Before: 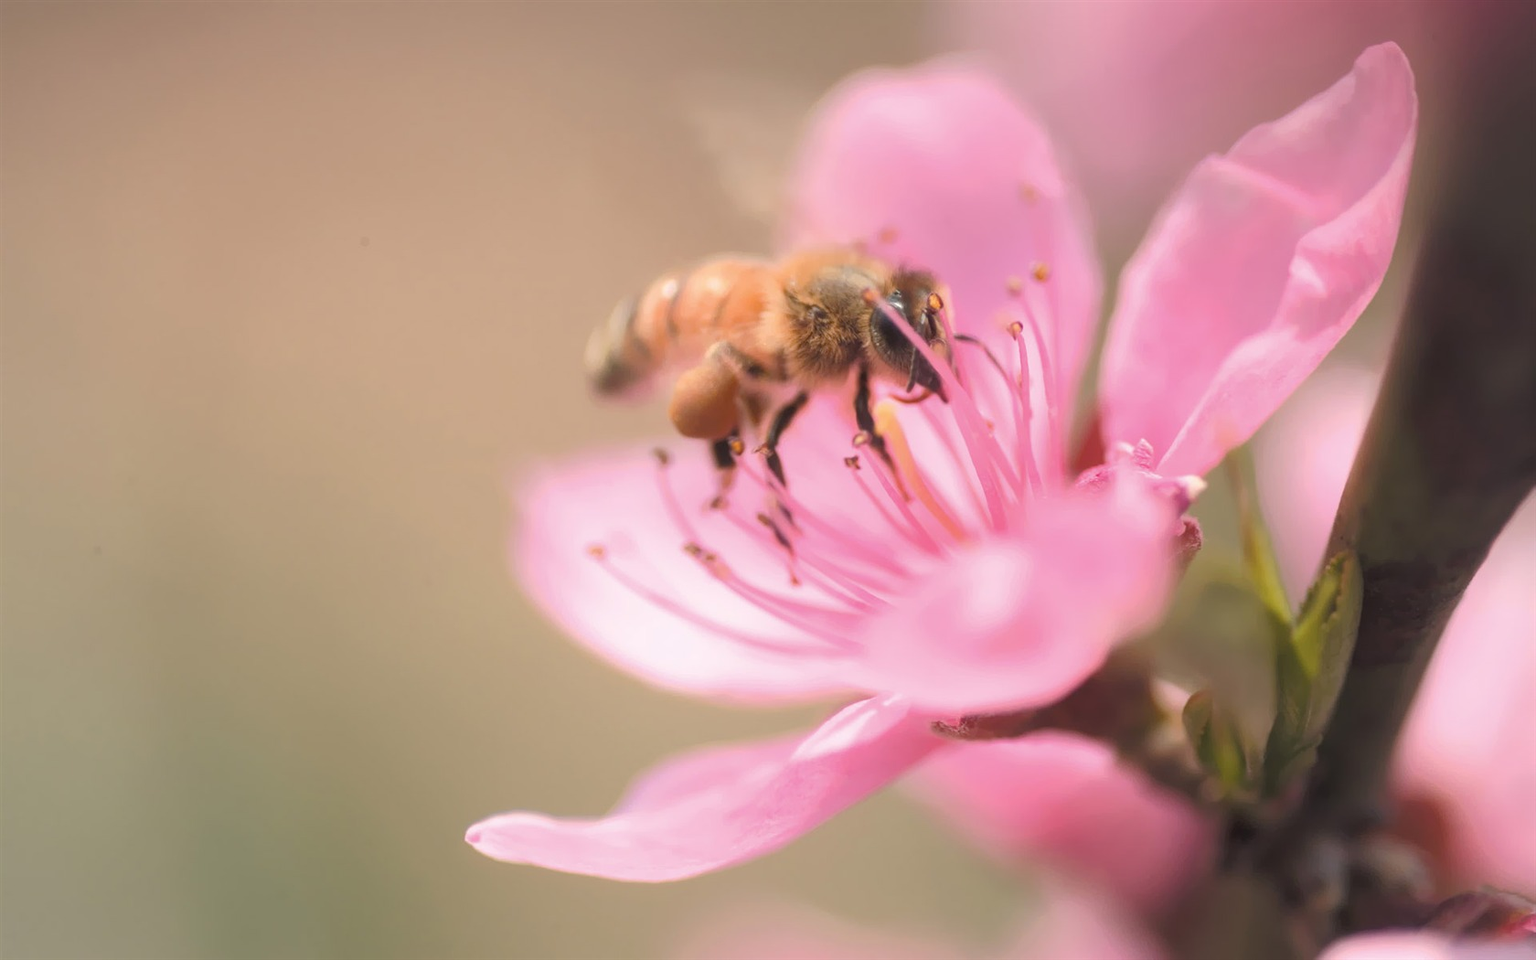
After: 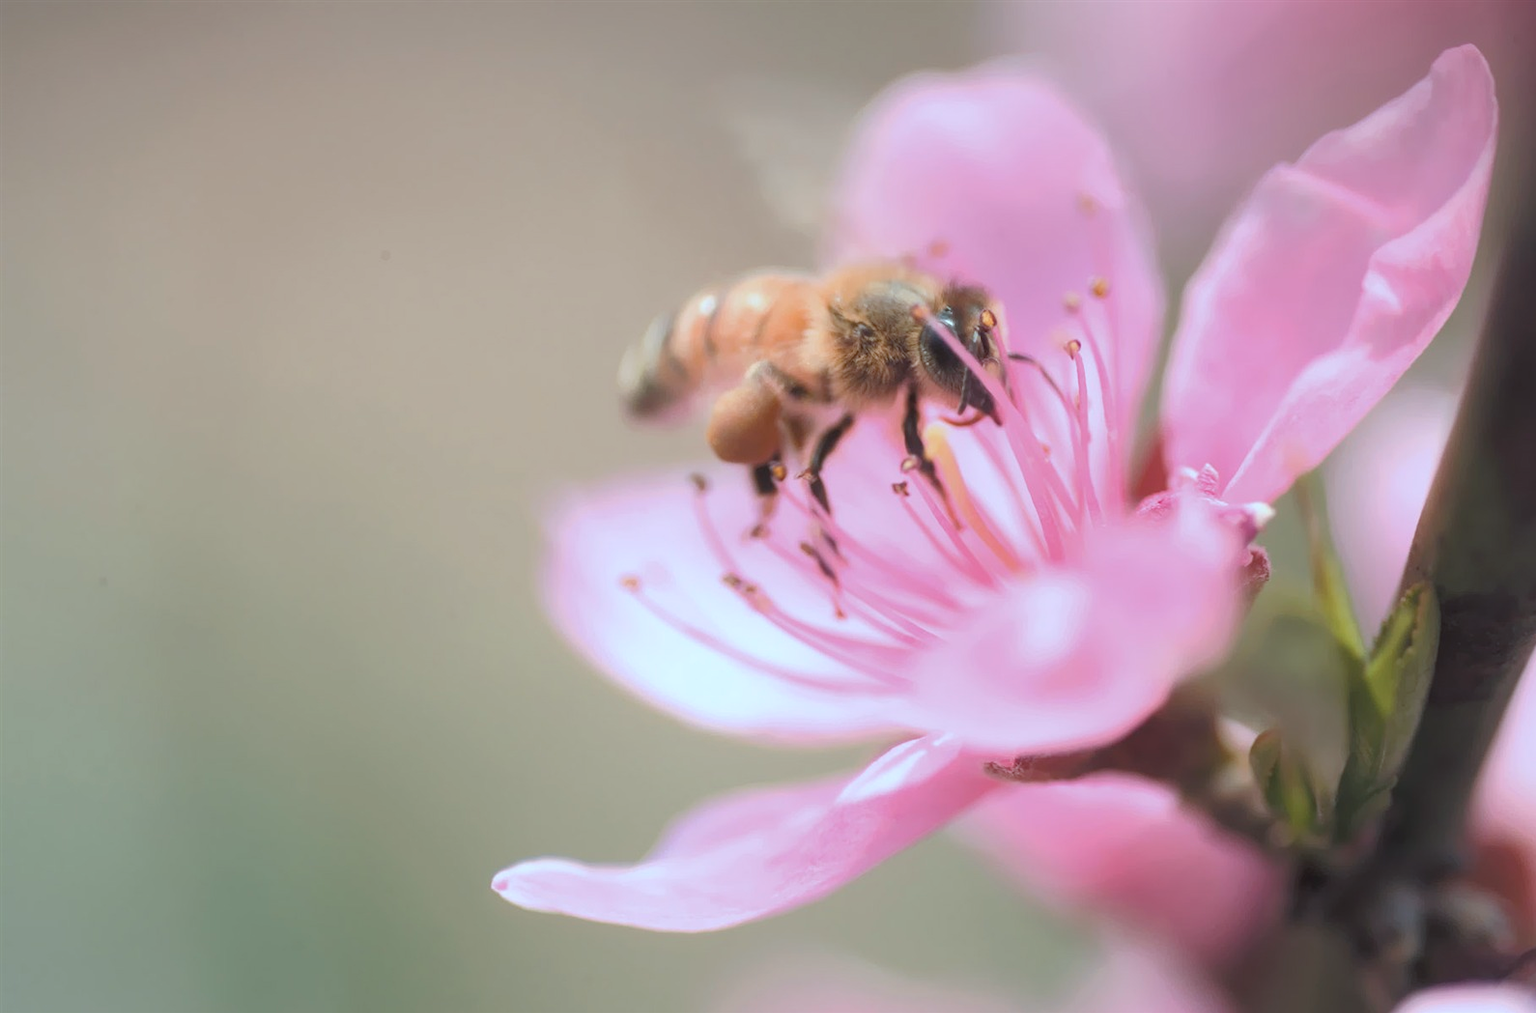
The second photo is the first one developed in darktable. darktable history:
color correction: highlights a* -11.77, highlights b* -15.71
crop and rotate: left 0%, right 5.312%
